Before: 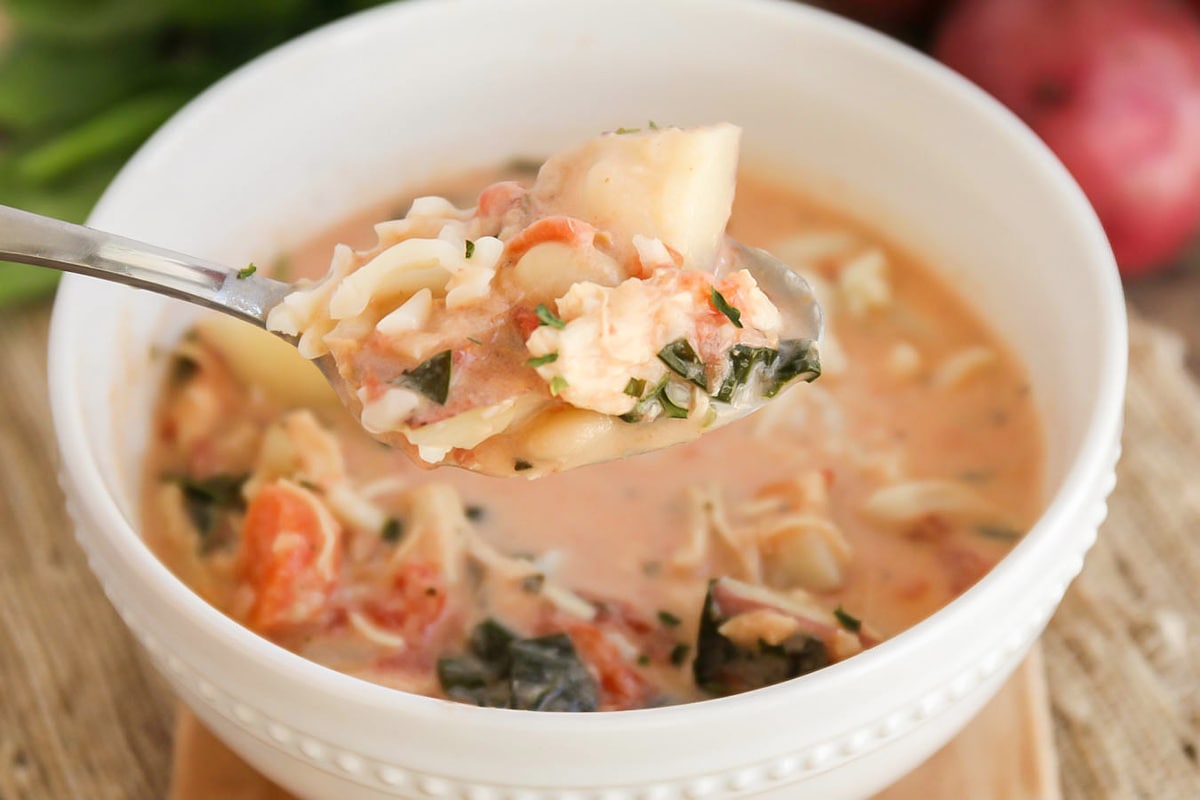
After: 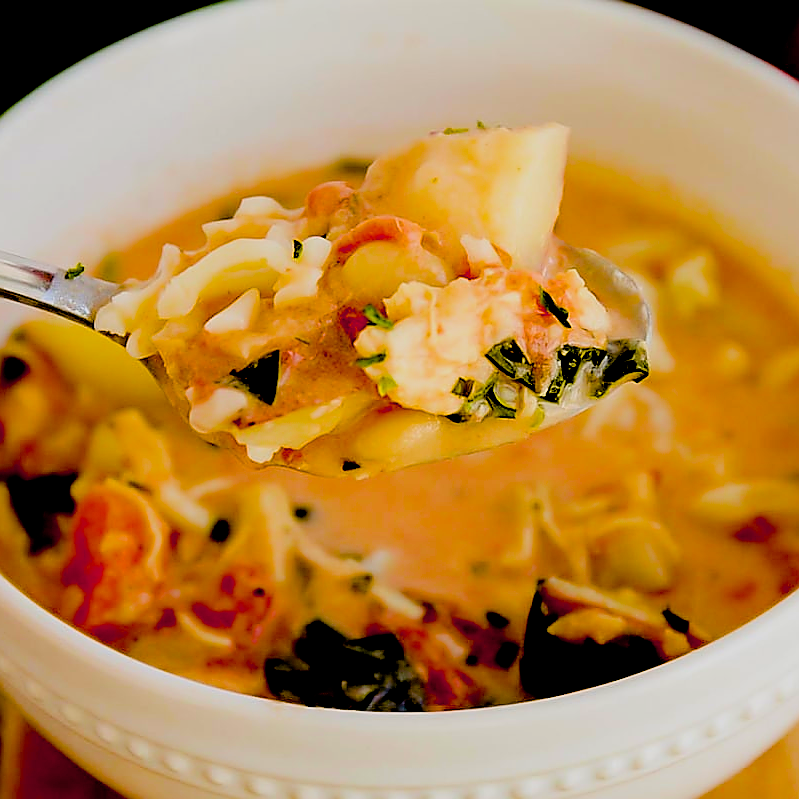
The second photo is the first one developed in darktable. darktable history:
filmic rgb: black relative exposure -7.74 EV, white relative exposure 4.45 EV, threshold 5.94 EV, target black luminance 0%, hardness 3.76, latitude 50.71%, contrast 1.069, highlights saturation mix 9.72%, shadows ↔ highlights balance -0.26%, enable highlight reconstruction true
exposure: black level correction 0.099, exposure -0.095 EV, compensate highlight preservation false
color balance rgb: perceptual saturation grading › global saturation 29.558%, global vibrance 50.642%
sharpen: radius 1.352, amount 1.246, threshold 0.784
color calibration: gray › normalize channels true, illuminant same as pipeline (D50), adaptation XYZ, x 0.347, y 0.358, temperature 5004.26 K, gamut compression 0.024
crop and rotate: left 14.408%, right 18.989%
